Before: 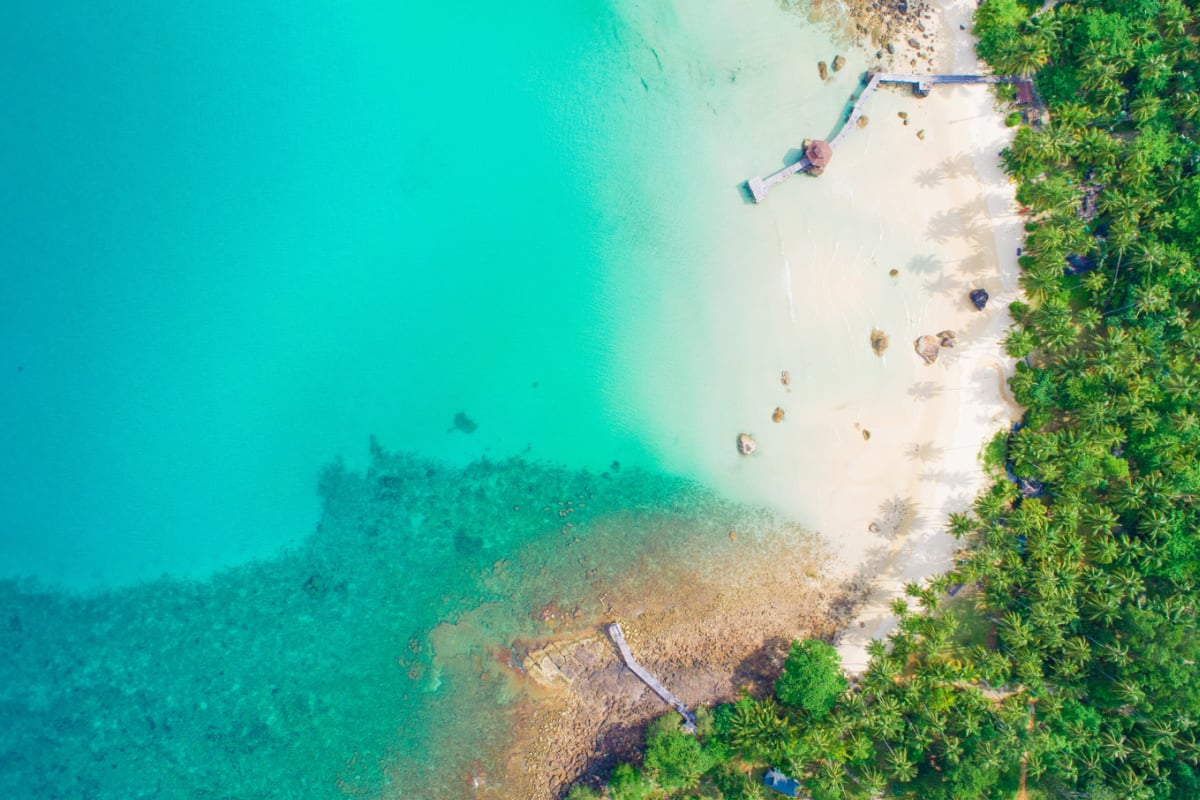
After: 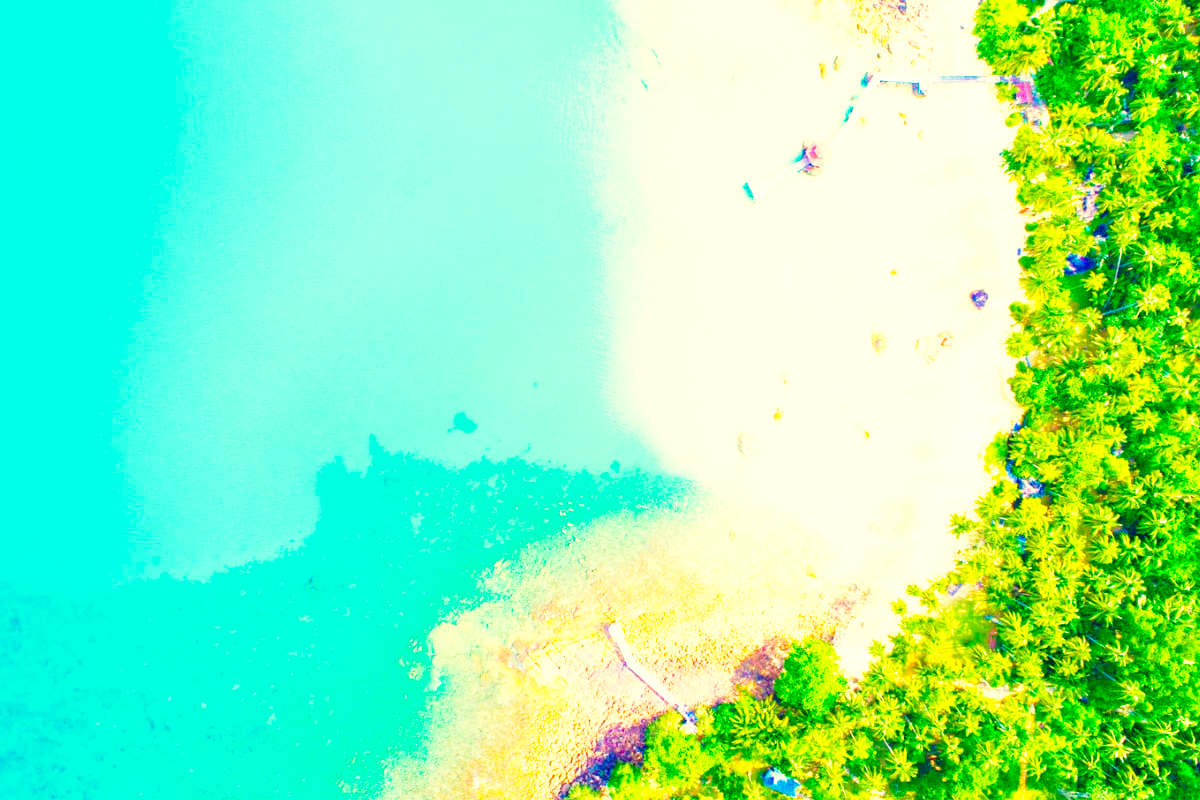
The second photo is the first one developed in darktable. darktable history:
color balance: mode lift, gamma, gain (sRGB), lift [1, 1.049, 1, 1]
base curve: curves: ch0 [(0, 0) (0.04, 0.03) (0.133, 0.232) (0.448, 0.748) (0.843, 0.968) (1, 1)], preserve colors none
exposure: black level correction 0, exposure 1 EV, compensate exposure bias true, compensate highlight preservation false
color balance rgb: linear chroma grading › shadows 10%, linear chroma grading › highlights 10%, linear chroma grading › global chroma 15%, linear chroma grading › mid-tones 15%, perceptual saturation grading › global saturation 40%, perceptual saturation grading › highlights -25%, perceptual saturation grading › mid-tones 35%, perceptual saturation grading › shadows 35%, perceptual brilliance grading › global brilliance 11.29%, global vibrance 11.29%
color correction: highlights a* 1.39, highlights b* 17.83
